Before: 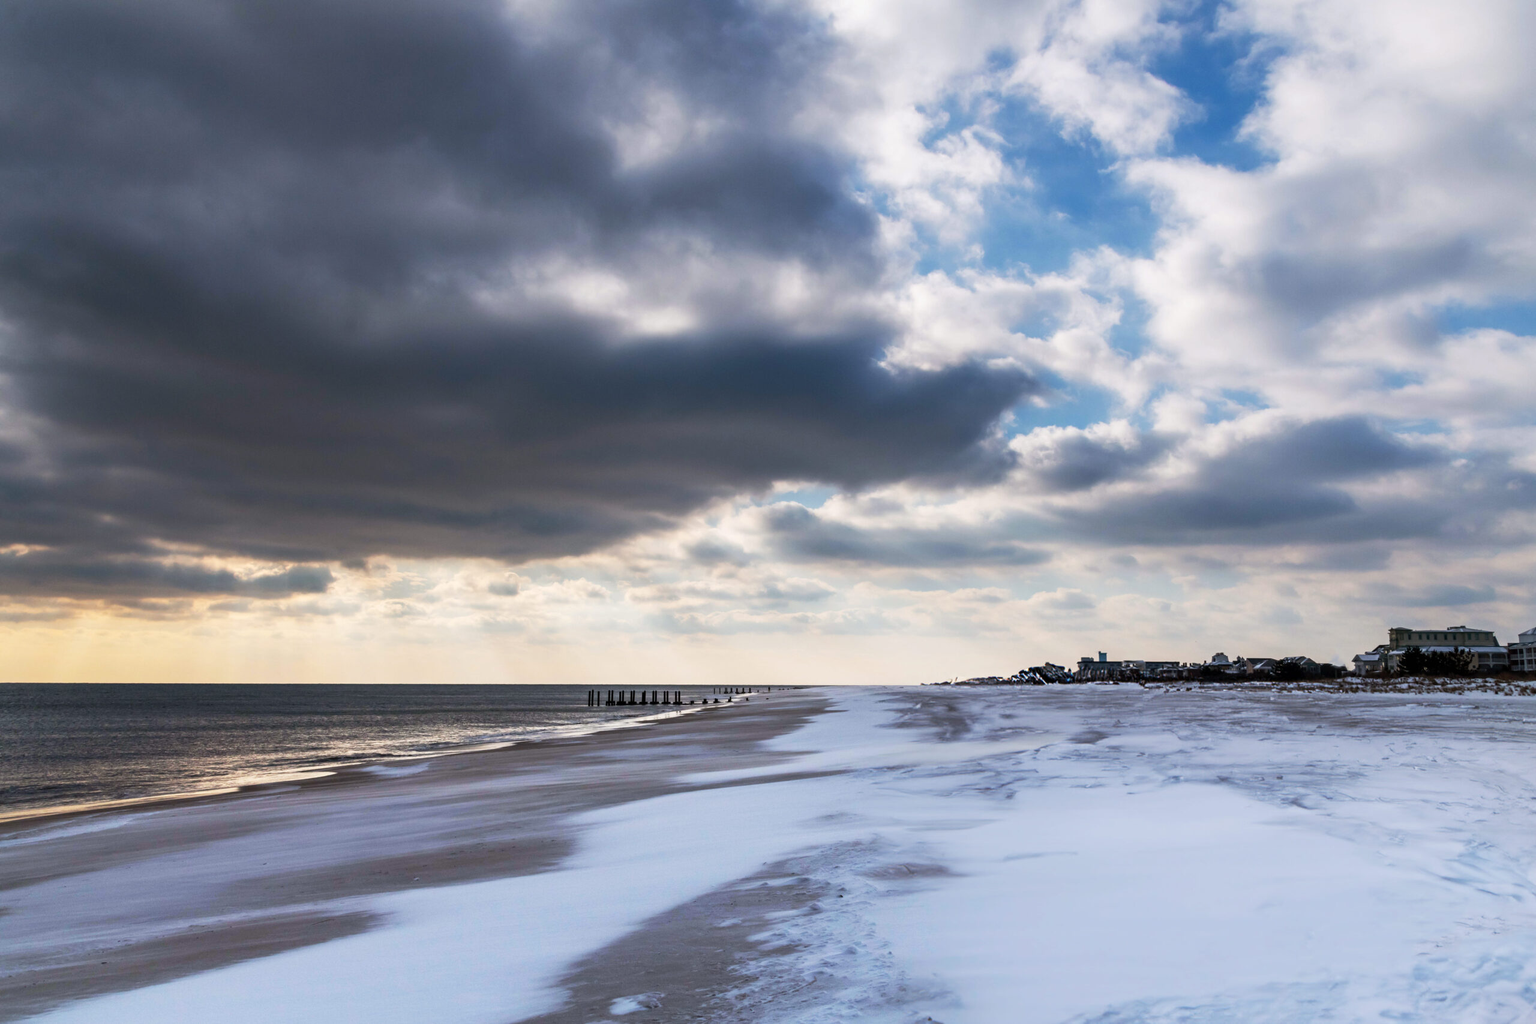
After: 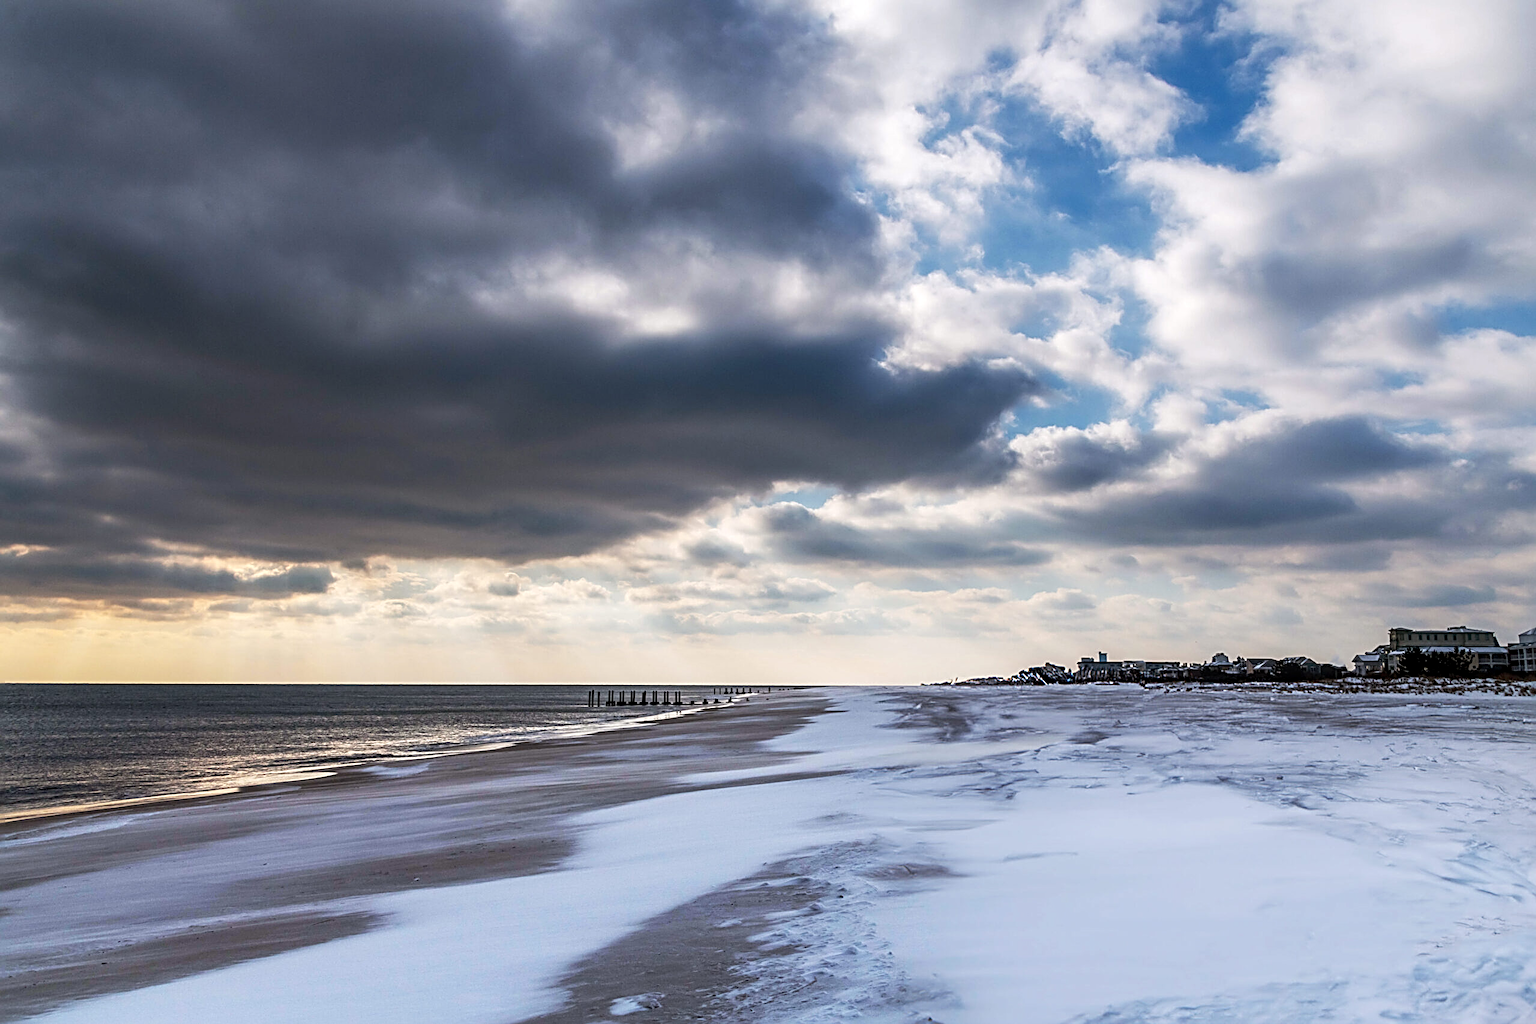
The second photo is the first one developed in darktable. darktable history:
sharpen: radius 3.003, amount 0.771
local contrast: on, module defaults
